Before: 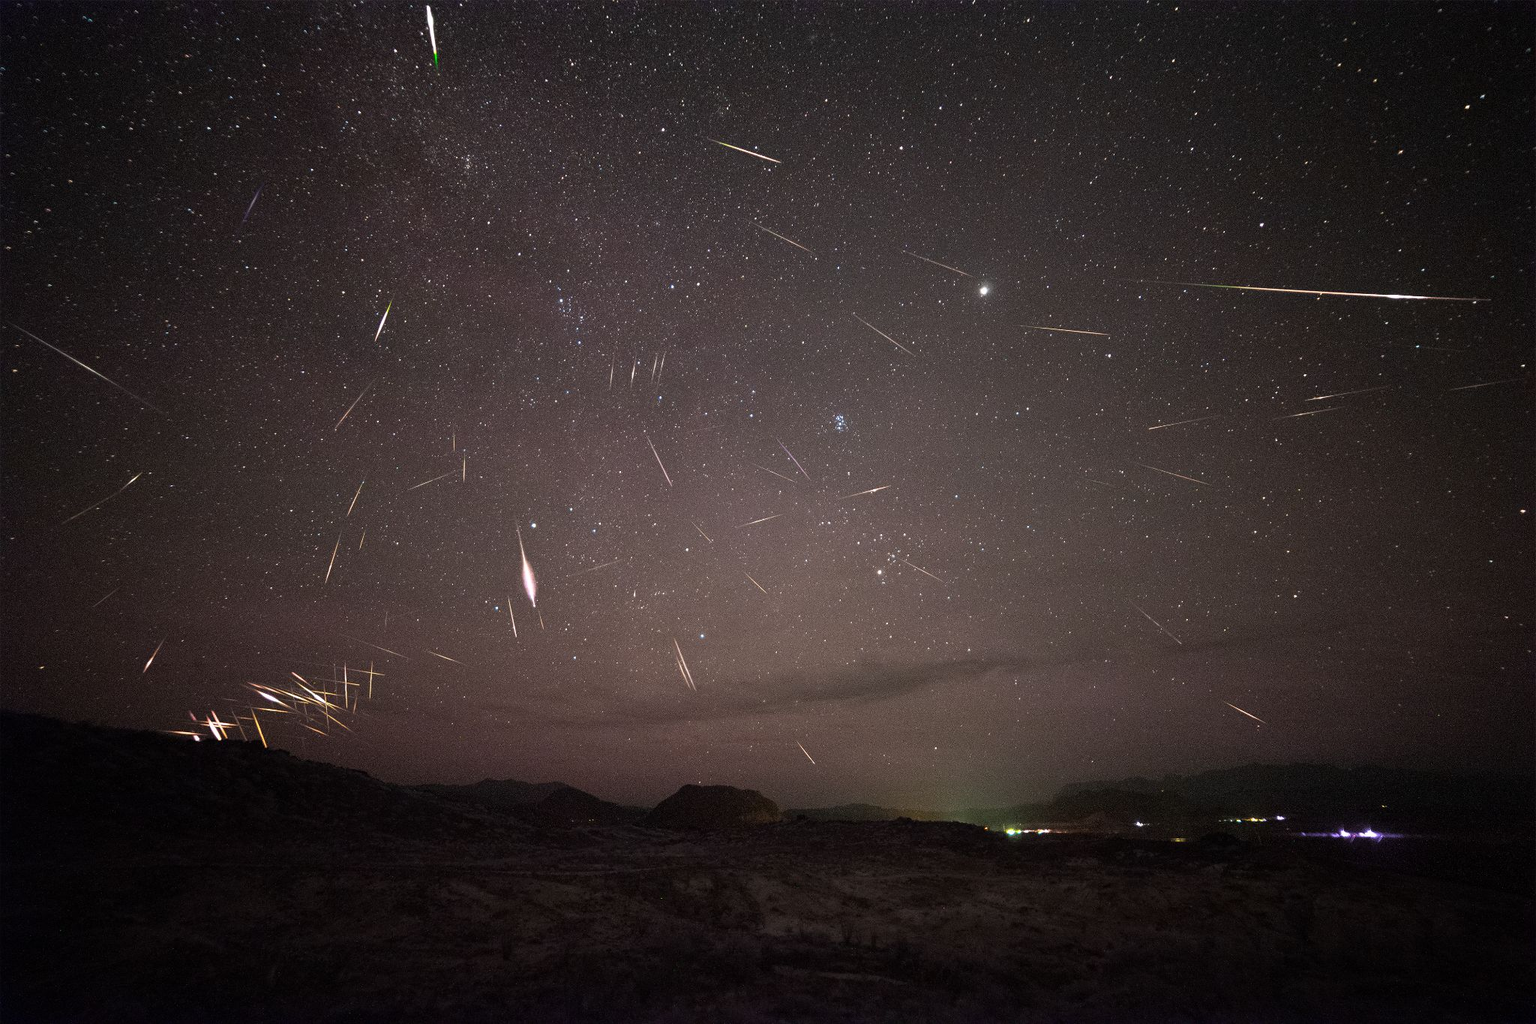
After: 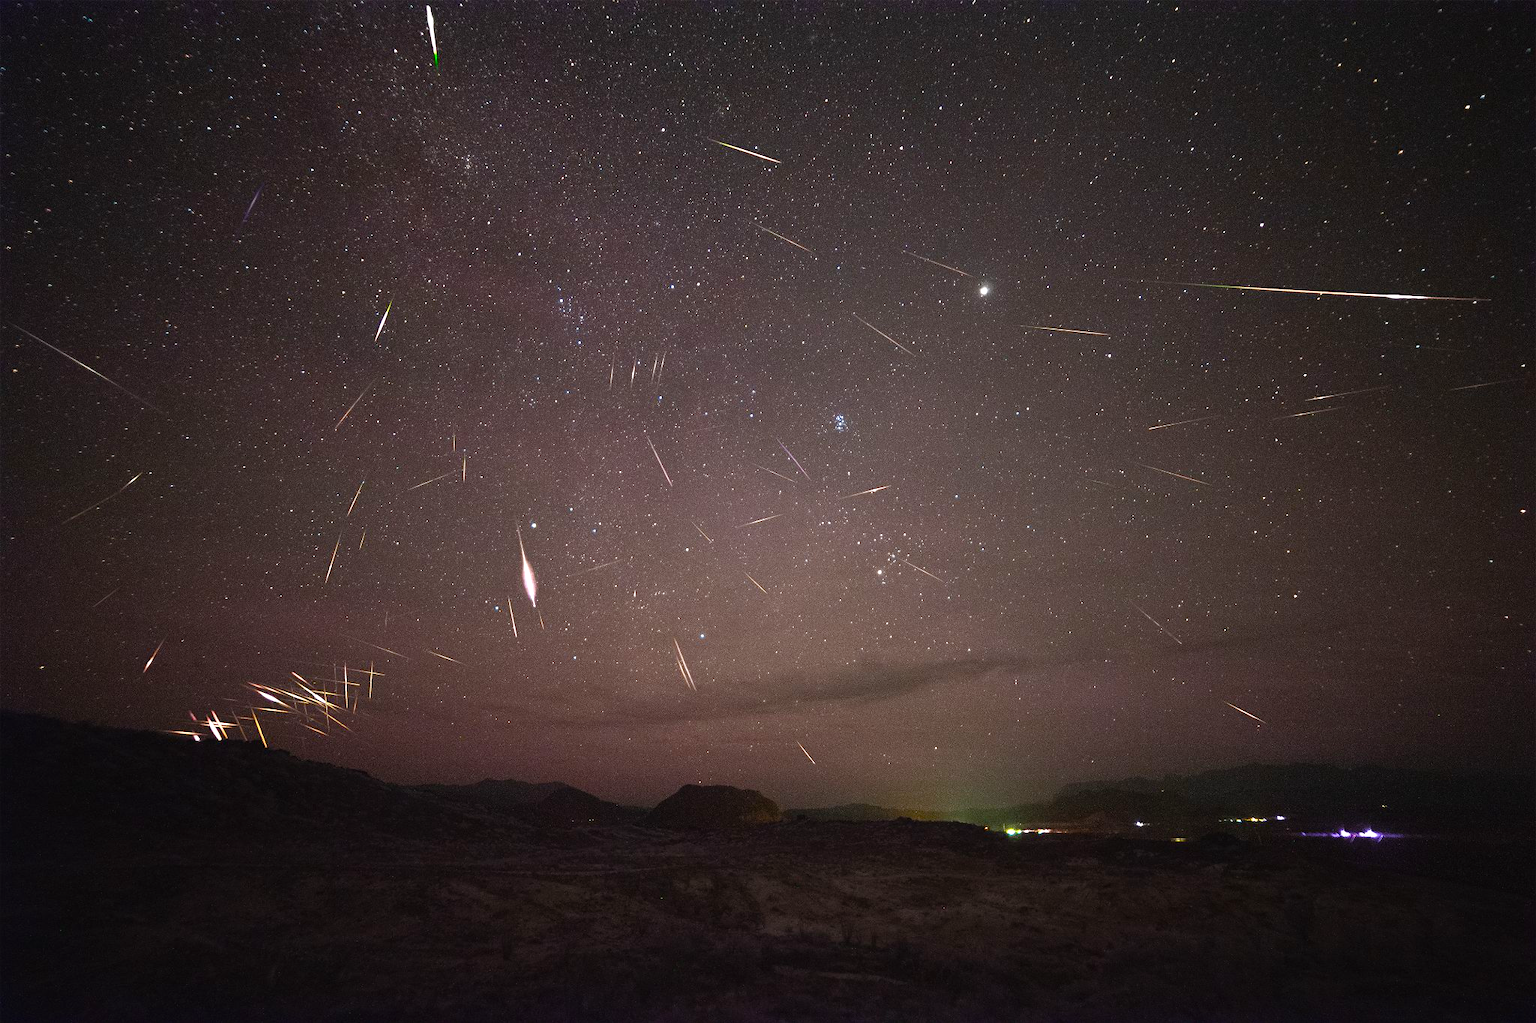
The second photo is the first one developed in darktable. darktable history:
color balance rgb: global offset › luminance 0.244%, global offset › hue 171.61°, perceptual saturation grading › global saturation 20%, perceptual saturation grading › highlights -25.892%, perceptual saturation grading › shadows 49.4%, perceptual brilliance grading › highlights 9.26%, perceptual brilliance grading › mid-tones 5.253%
